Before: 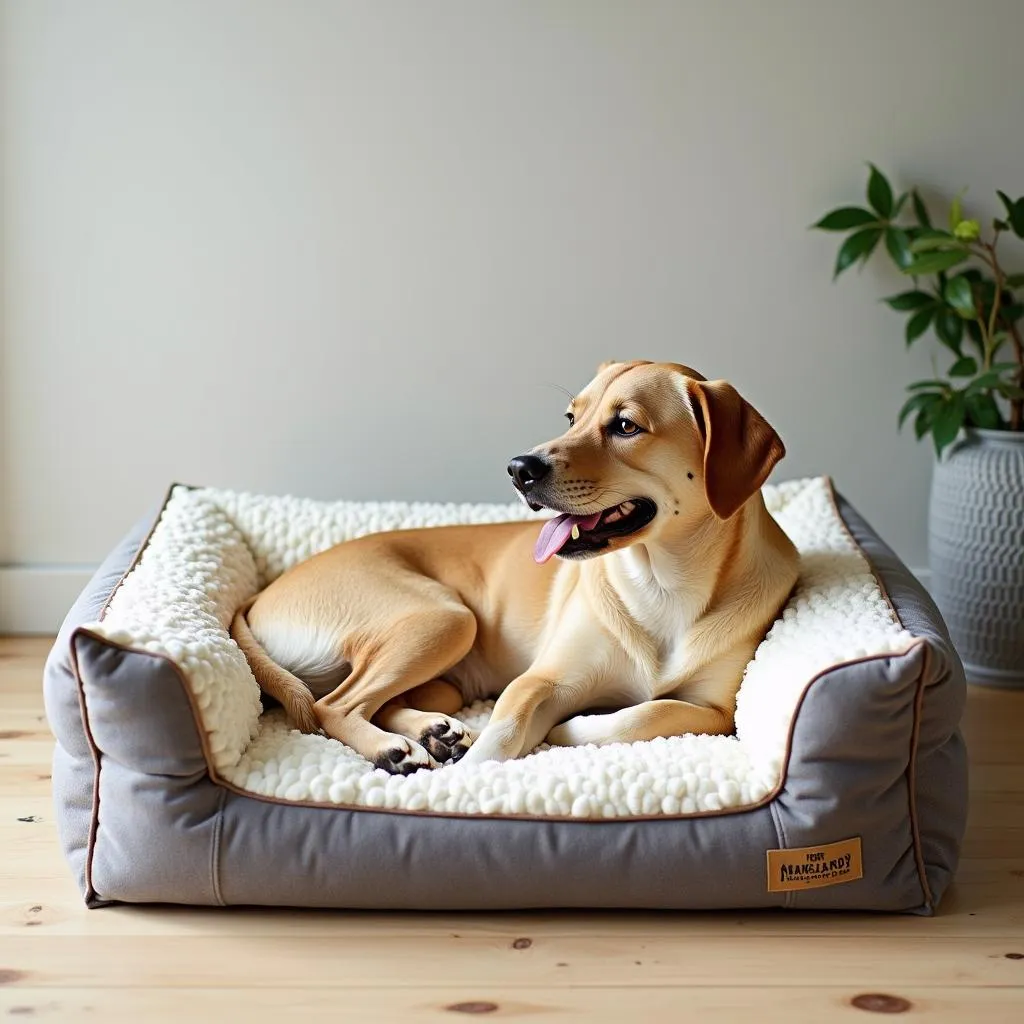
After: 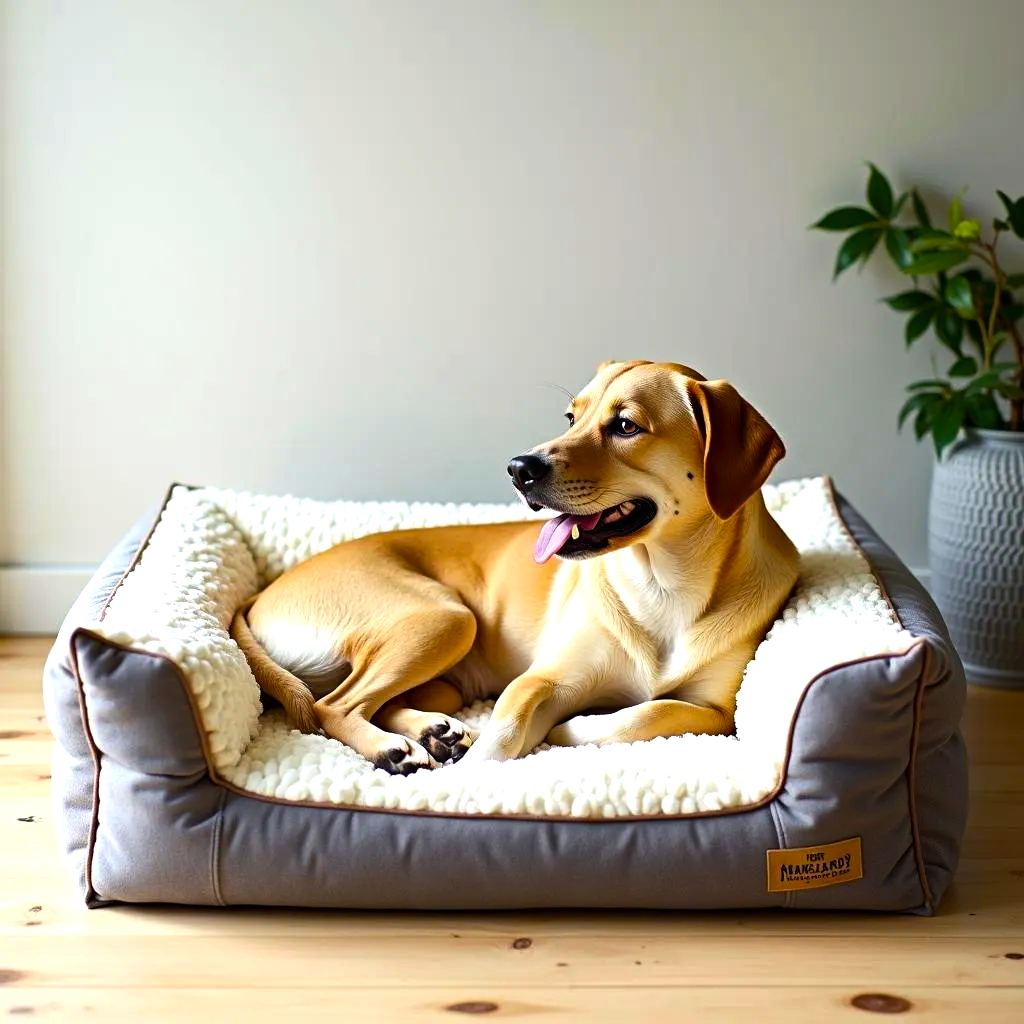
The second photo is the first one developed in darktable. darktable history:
color balance rgb: perceptual saturation grading › global saturation 31.182%, perceptual brilliance grading › global brilliance 14.727%, perceptual brilliance grading › shadows -34.418%, global vibrance 20%
